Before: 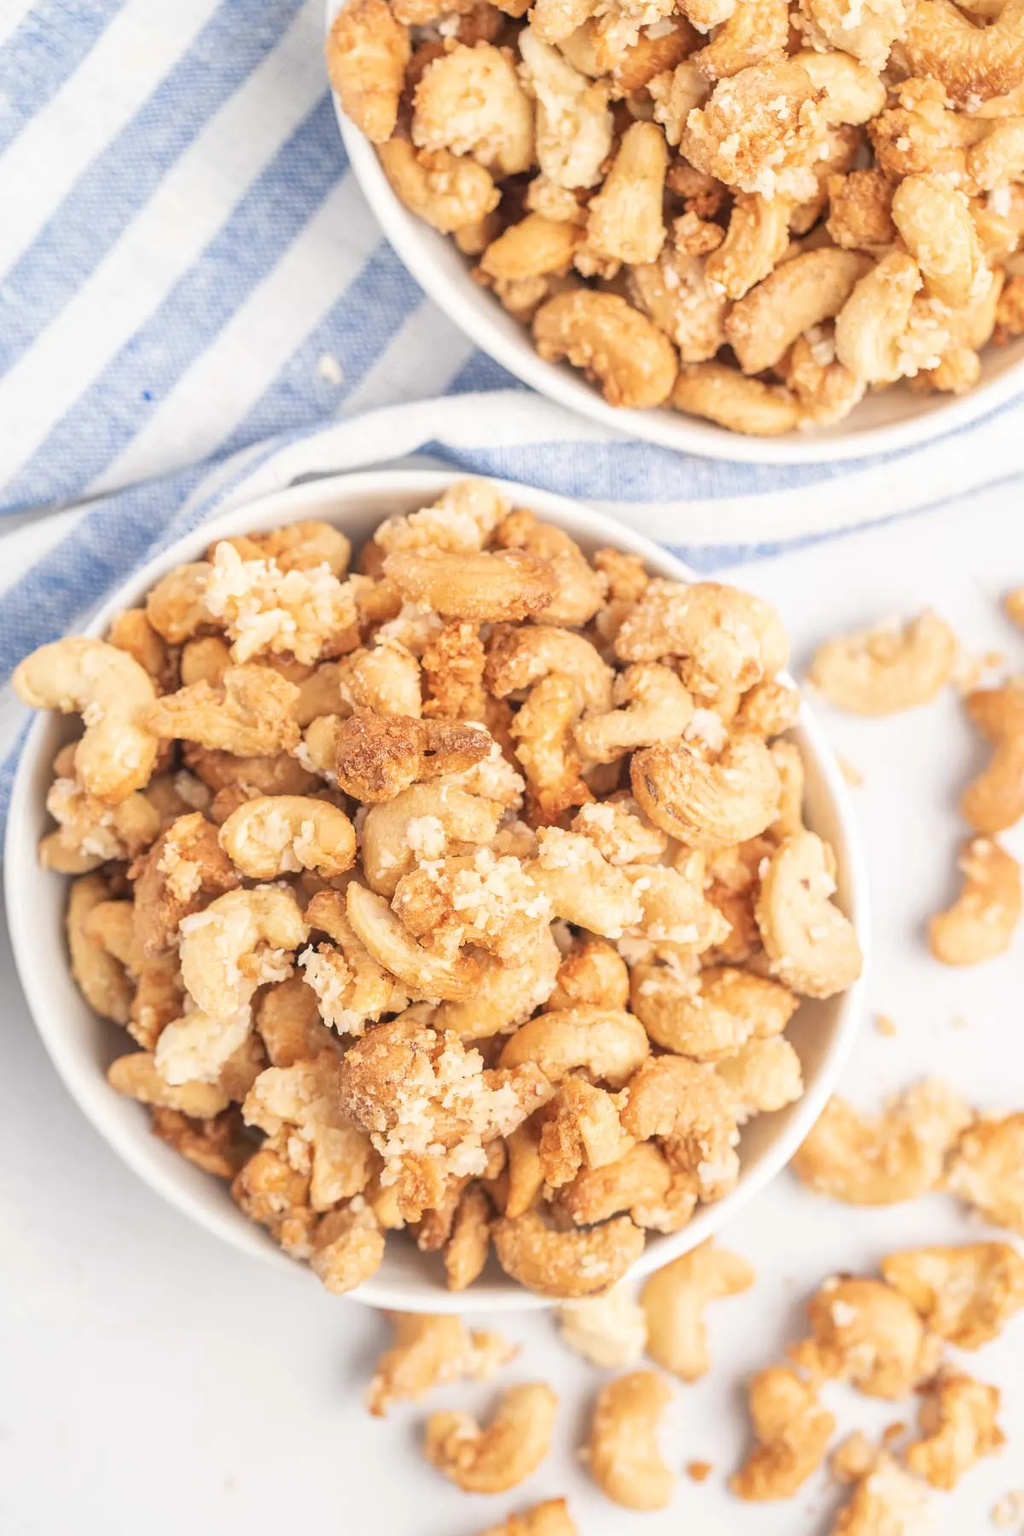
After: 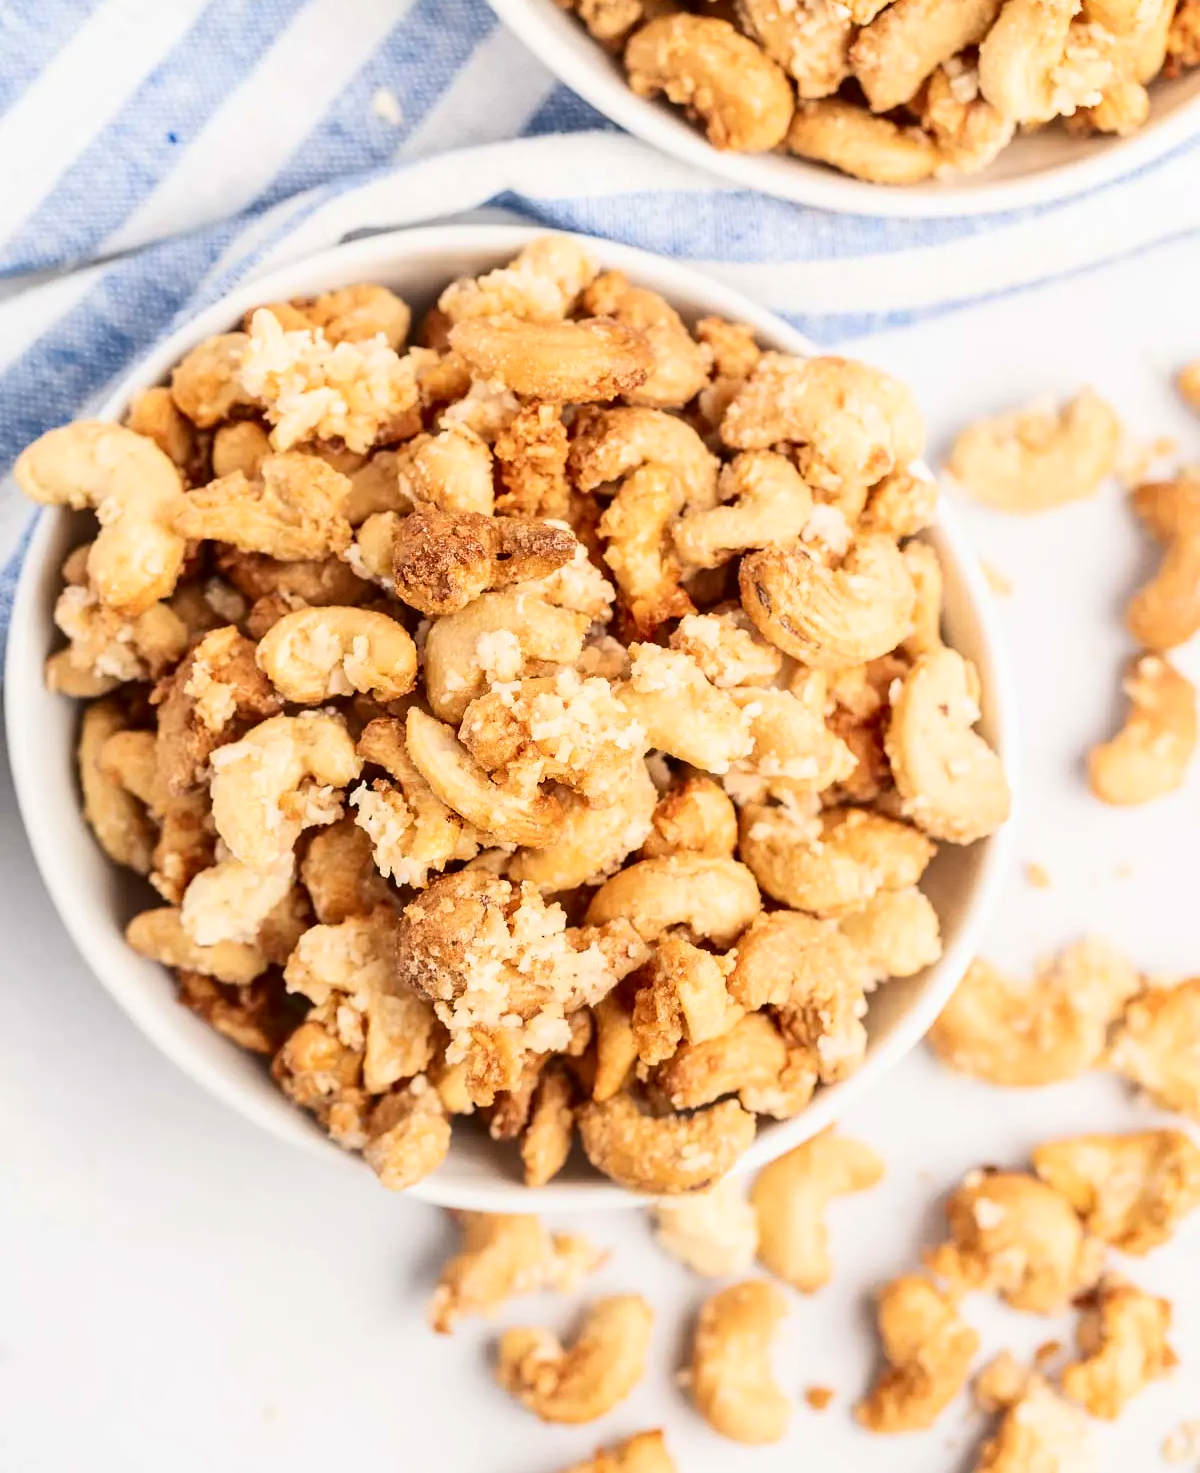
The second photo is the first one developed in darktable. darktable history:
contrast brightness saturation: contrast 0.244, brightness -0.235, saturation 0.145
crop and rotate: top 18.137%
local contrast: mode bilateral grid, contrast 99, coarseness 99, detail 91%, midtone range 0.2
